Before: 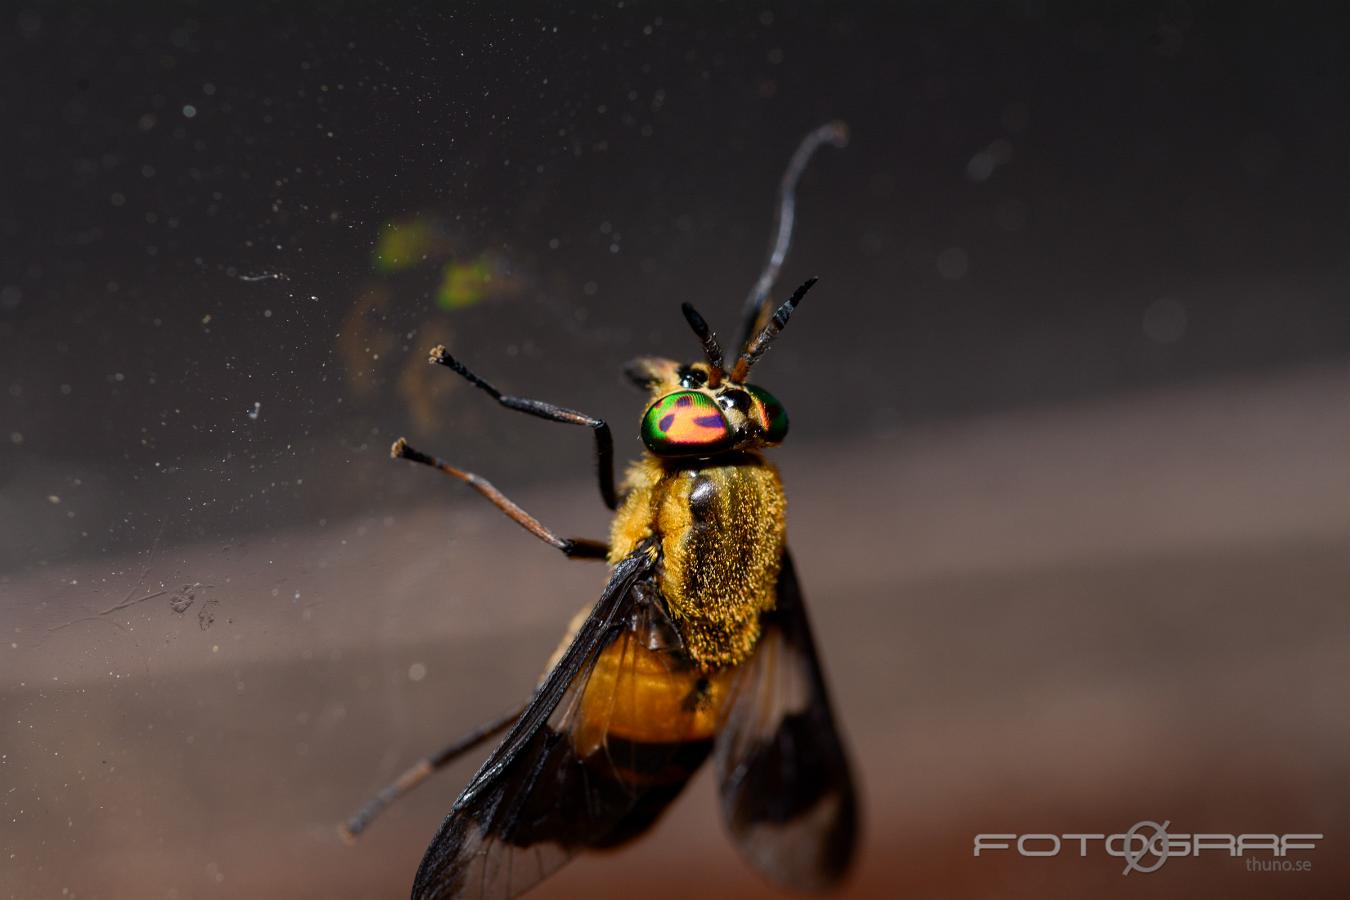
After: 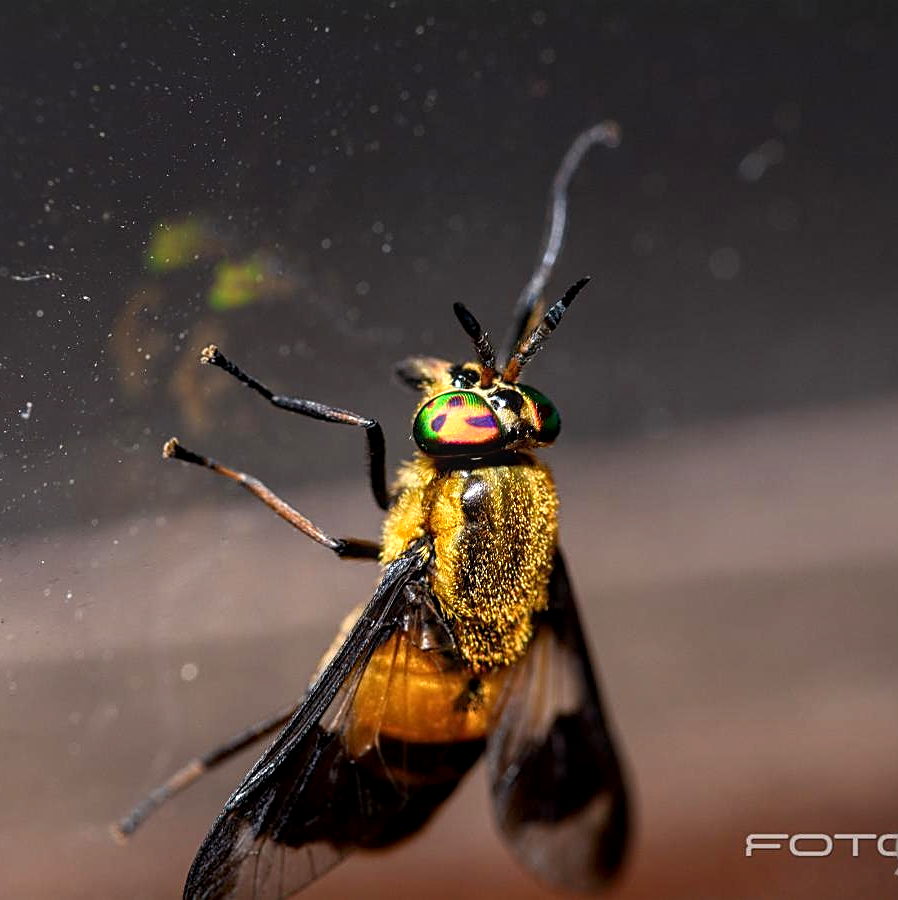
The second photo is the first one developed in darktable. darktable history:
local contrast: on, module defaults
exposure: black level correction 0, exposure 0.68 EV, compensate exposure bias true, compensate highlight preservation false
sharpen: on, module defaults
crop: left 16.899%, right 16.556%
